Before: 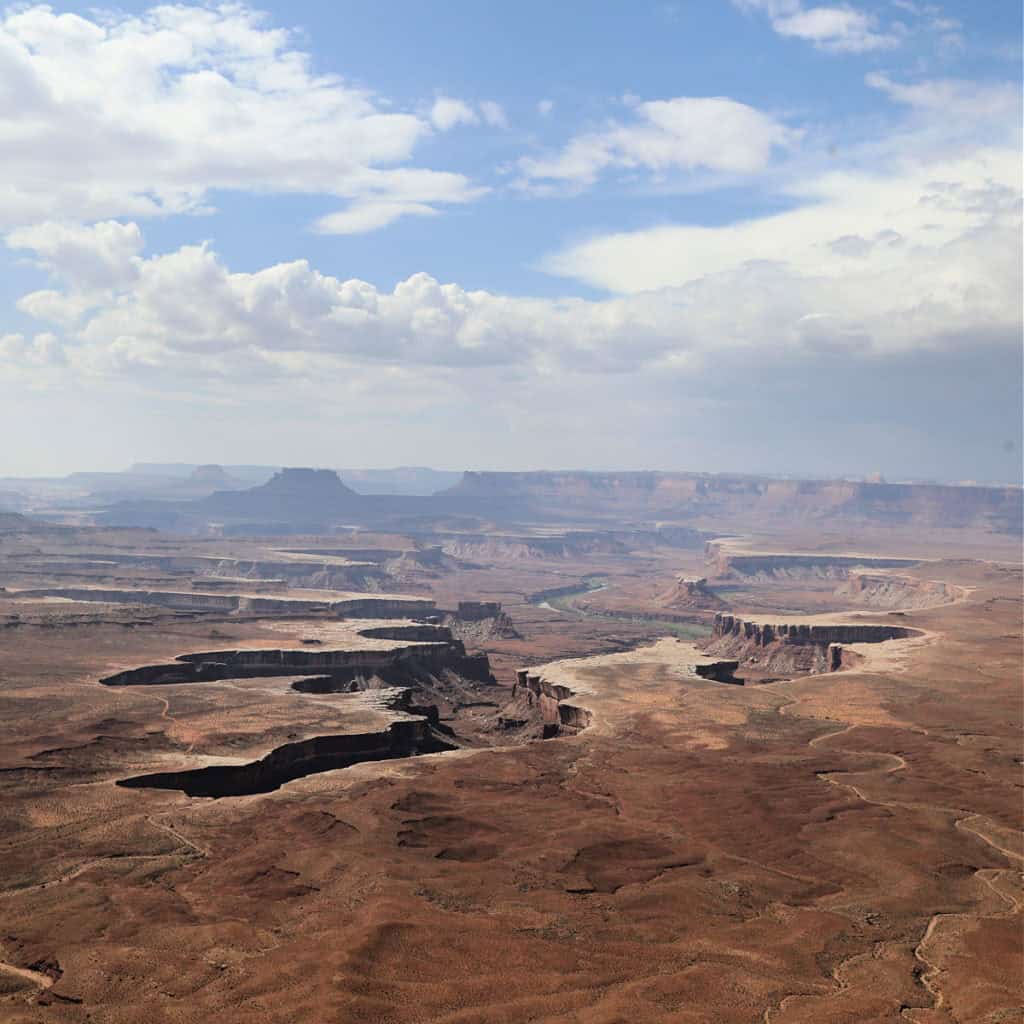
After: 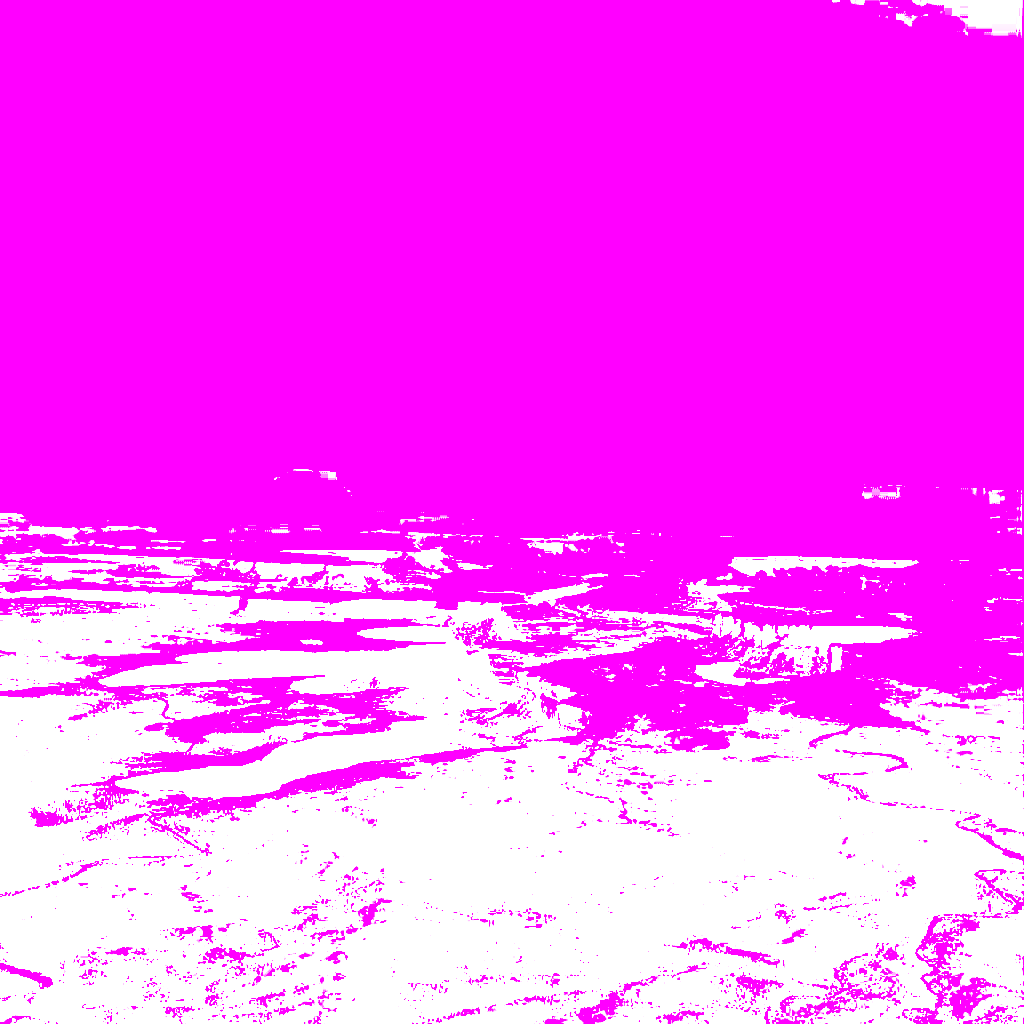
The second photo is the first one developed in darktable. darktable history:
white balance: red 8, blue 8
exposure: black level correction 0, exposure 1.5 EV, compensate highlight preservation false
base curve: curves: ch0 [(0, 0.036) (0.083, 0.04) (0.804, 1)], preserve colors none
local contrast: highlights 61%, detail 143%, midtone range 0.428
